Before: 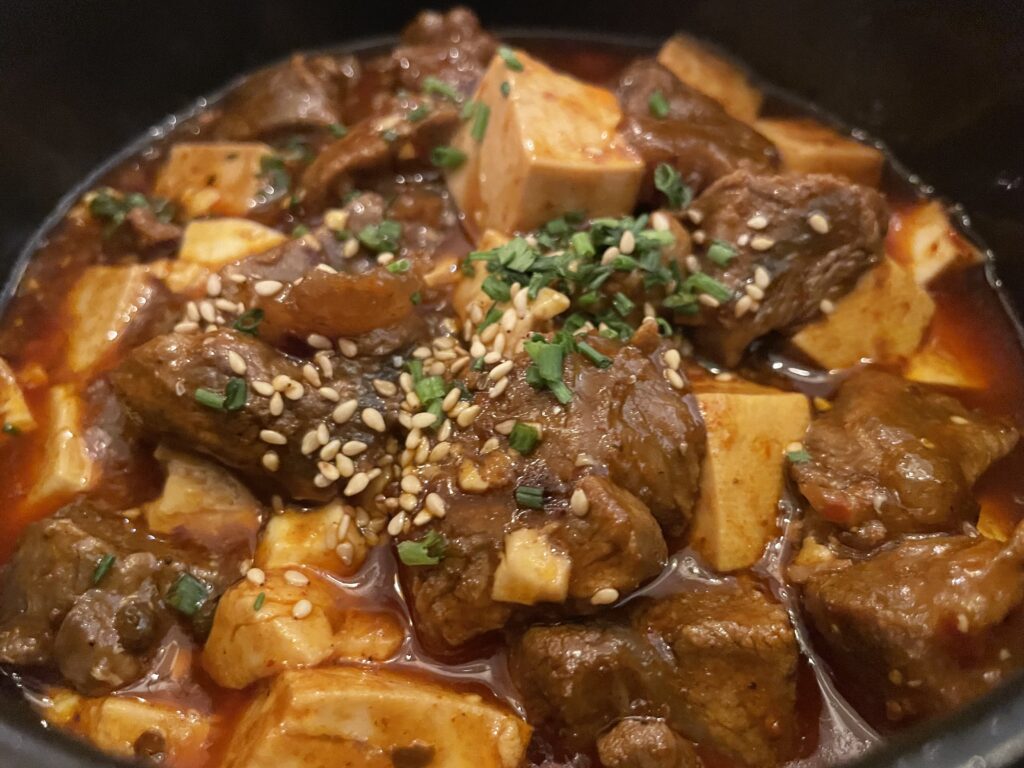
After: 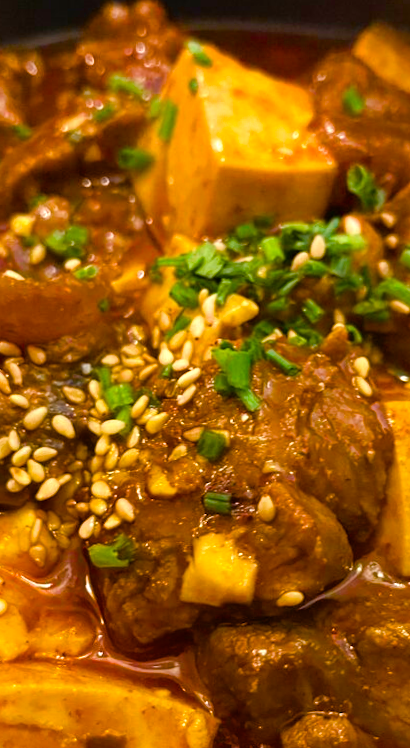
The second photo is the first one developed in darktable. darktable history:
crop: left 28.583%, right 29.231%
color balance rgb: linear chroma grading › shadows 10%, linear chroma grading › highlights 10%, linear chroma grading › global chroma 15%, linear chroma grading › mid-tones 15%, perceptual saturation grading › global saturation 40%, perceptual saturation grading › highlights -25%, perceptual saturation grading › mid-tones 35%, perceptual saturation grading › shadows 35%, perceptual brilliance grading › global brilliance 11.29%, global vibrance 11.29%
rotate and perspective: rotation 0.074°, lens shift (vertical) 0.096, lens shift (horizontal) -0.041, crop left 0.043, crop right 0.952, crop top 0.024, crop bottom 0.979
